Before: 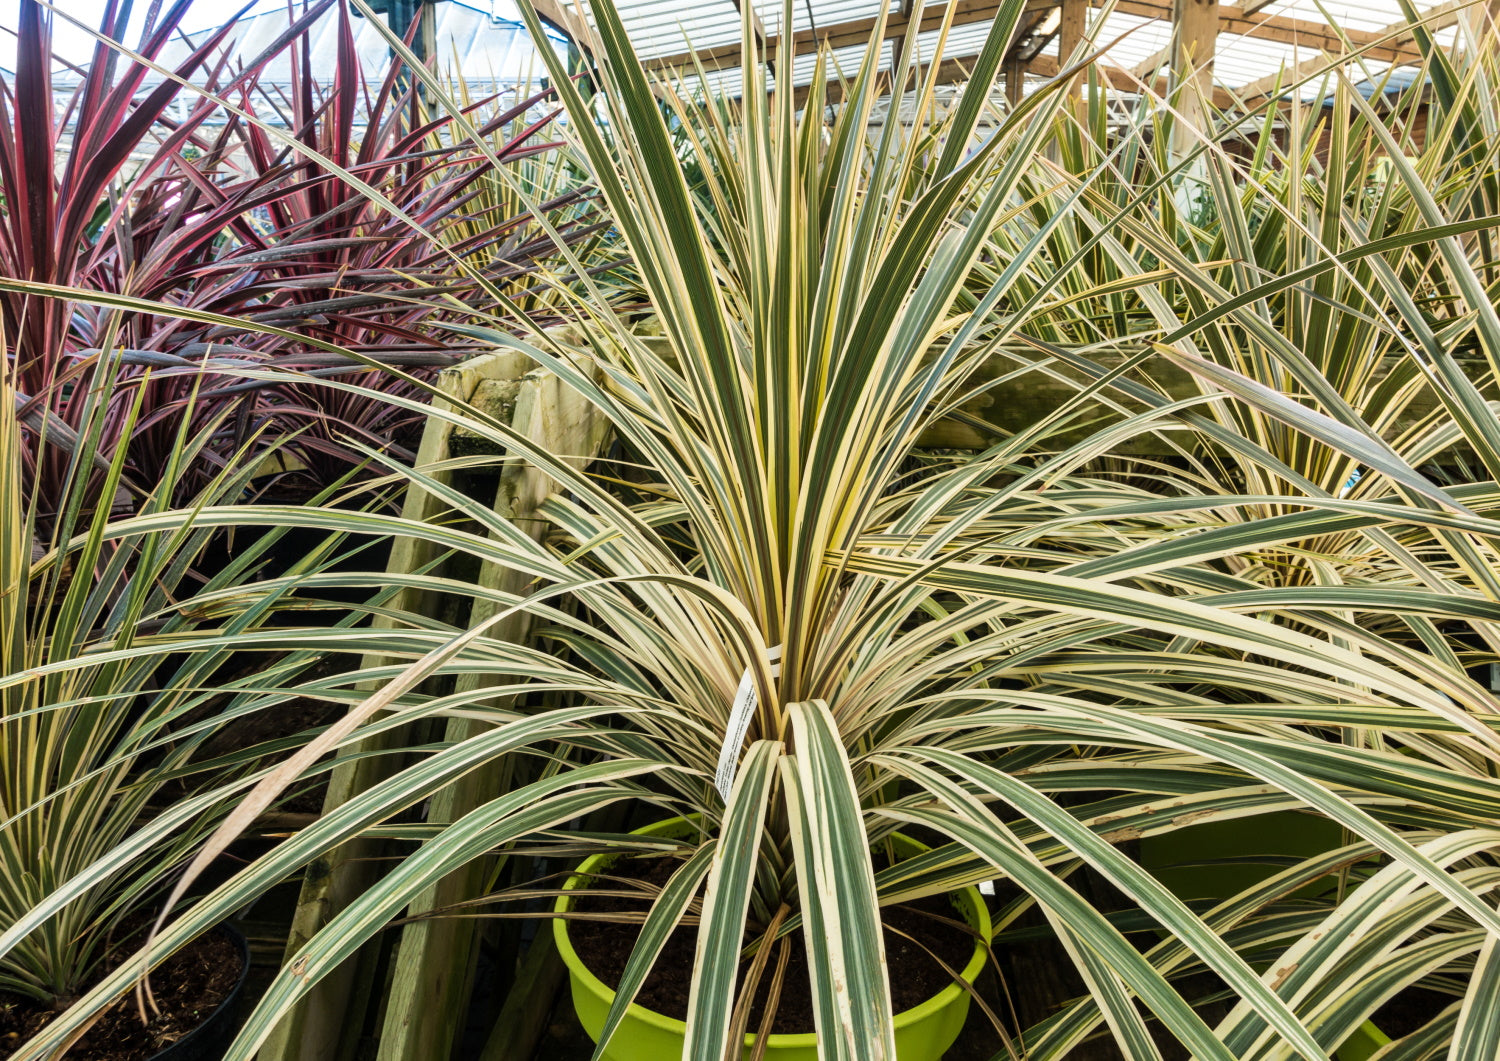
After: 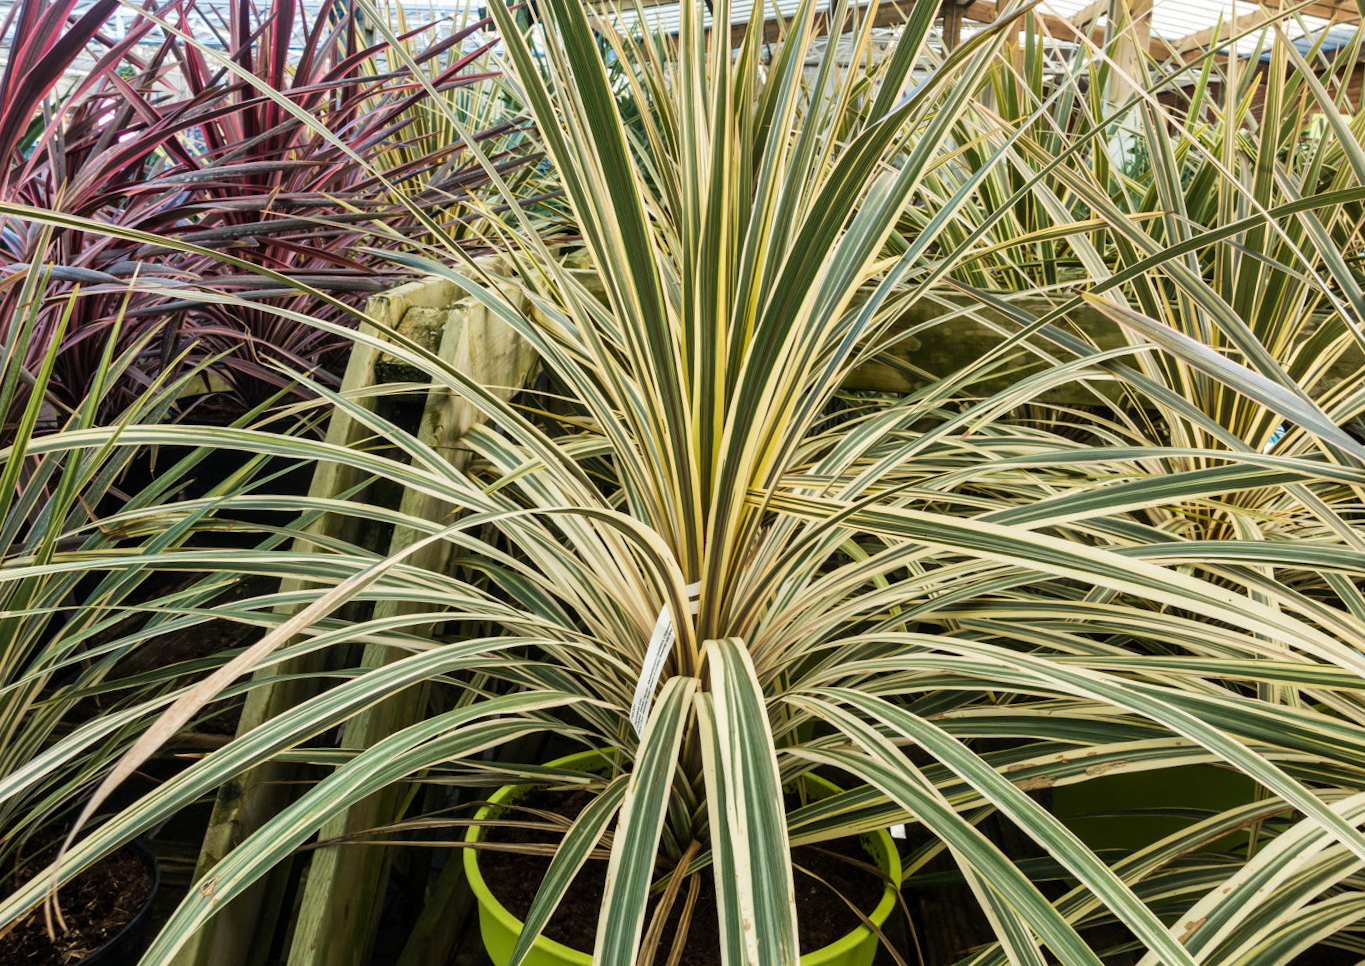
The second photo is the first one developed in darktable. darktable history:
crop and rotate: angle -1.87°, left 3.151%, top 4.082%, right 1.66%, bottom 0.723%
